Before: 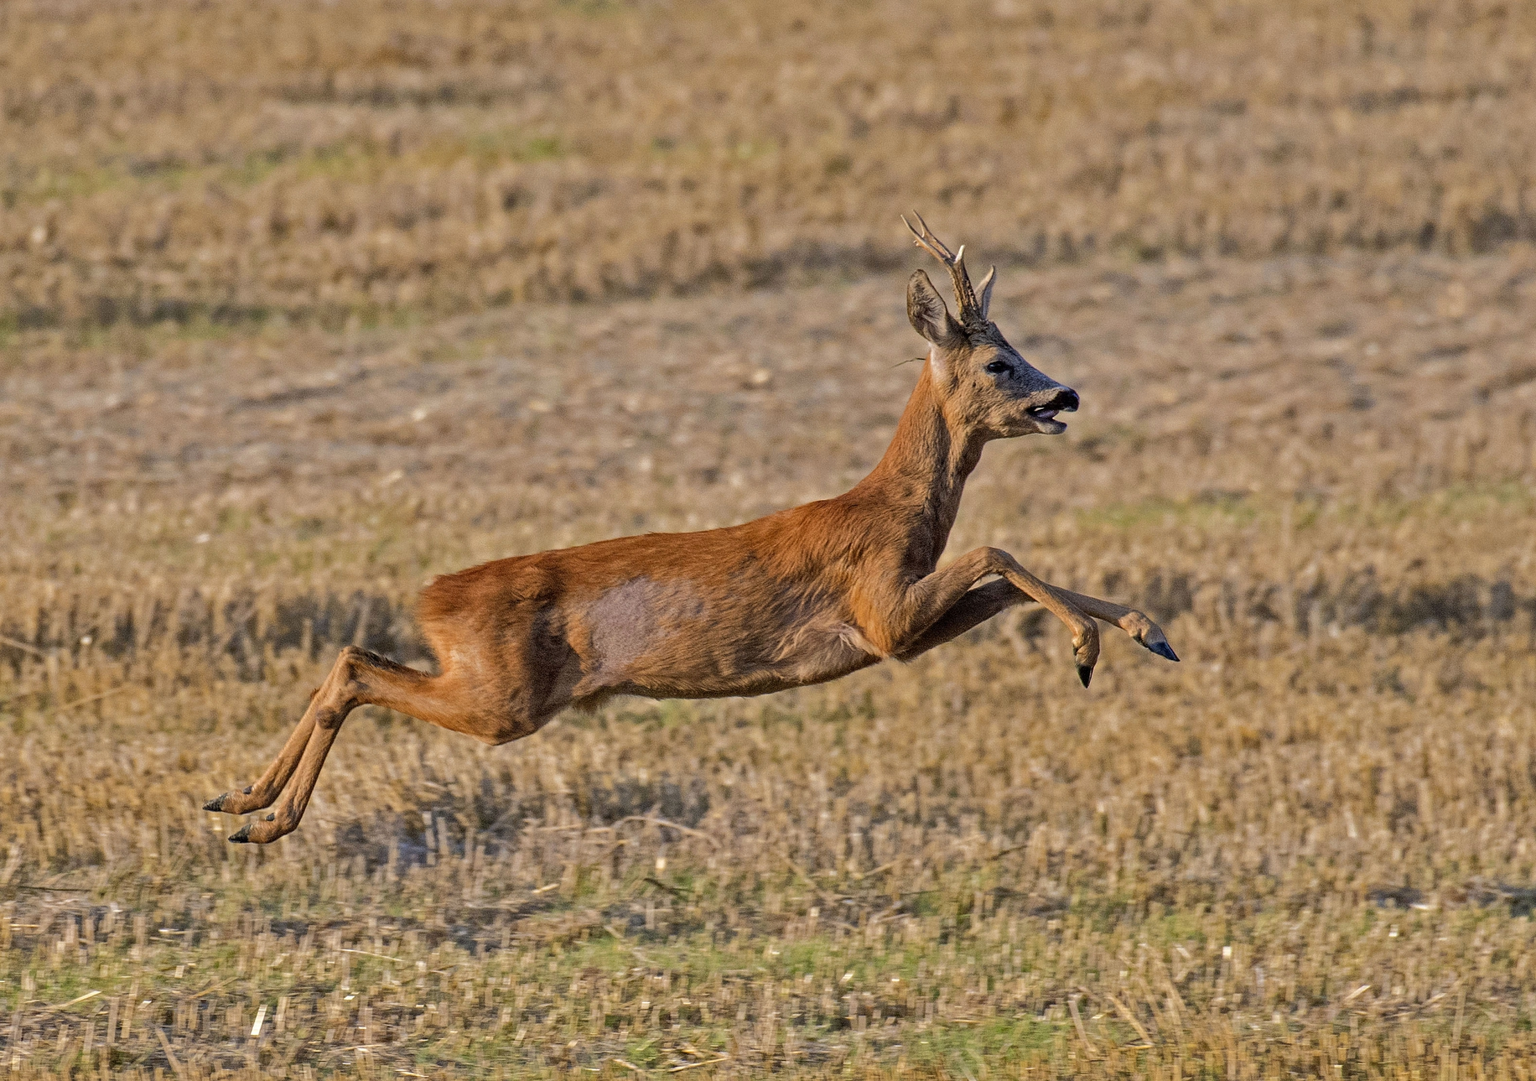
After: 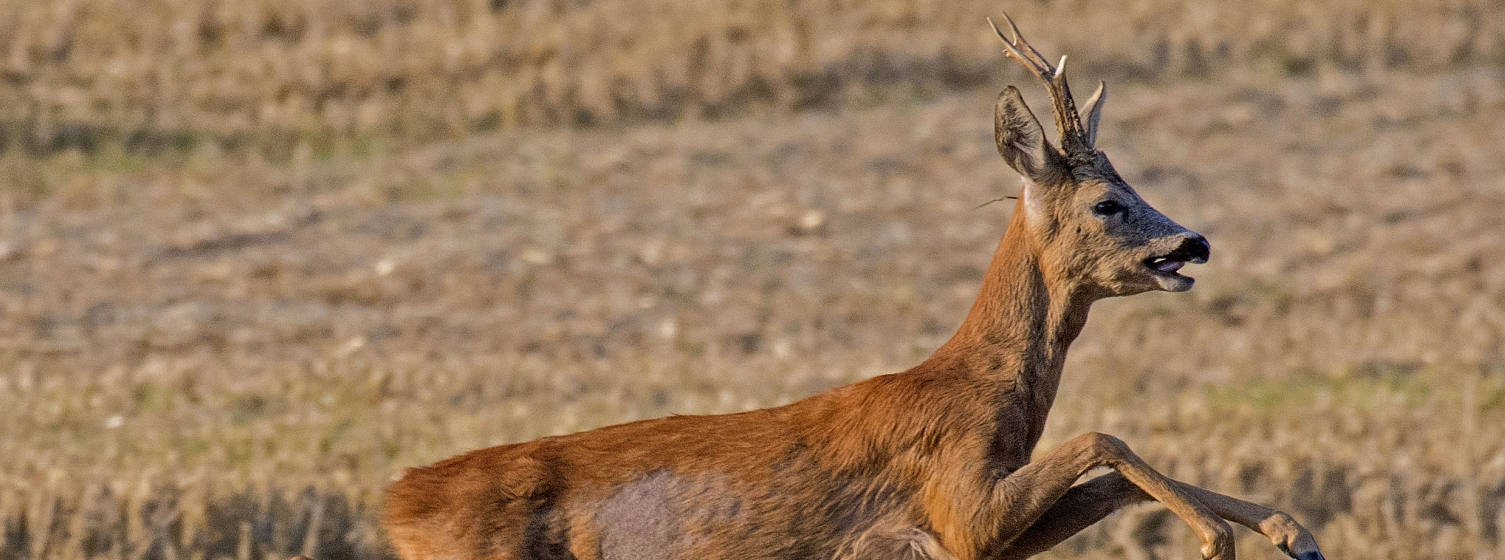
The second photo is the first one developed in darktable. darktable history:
crop: left 7.289%, top 18.613%, right 14.322%, bottom 39.897%
